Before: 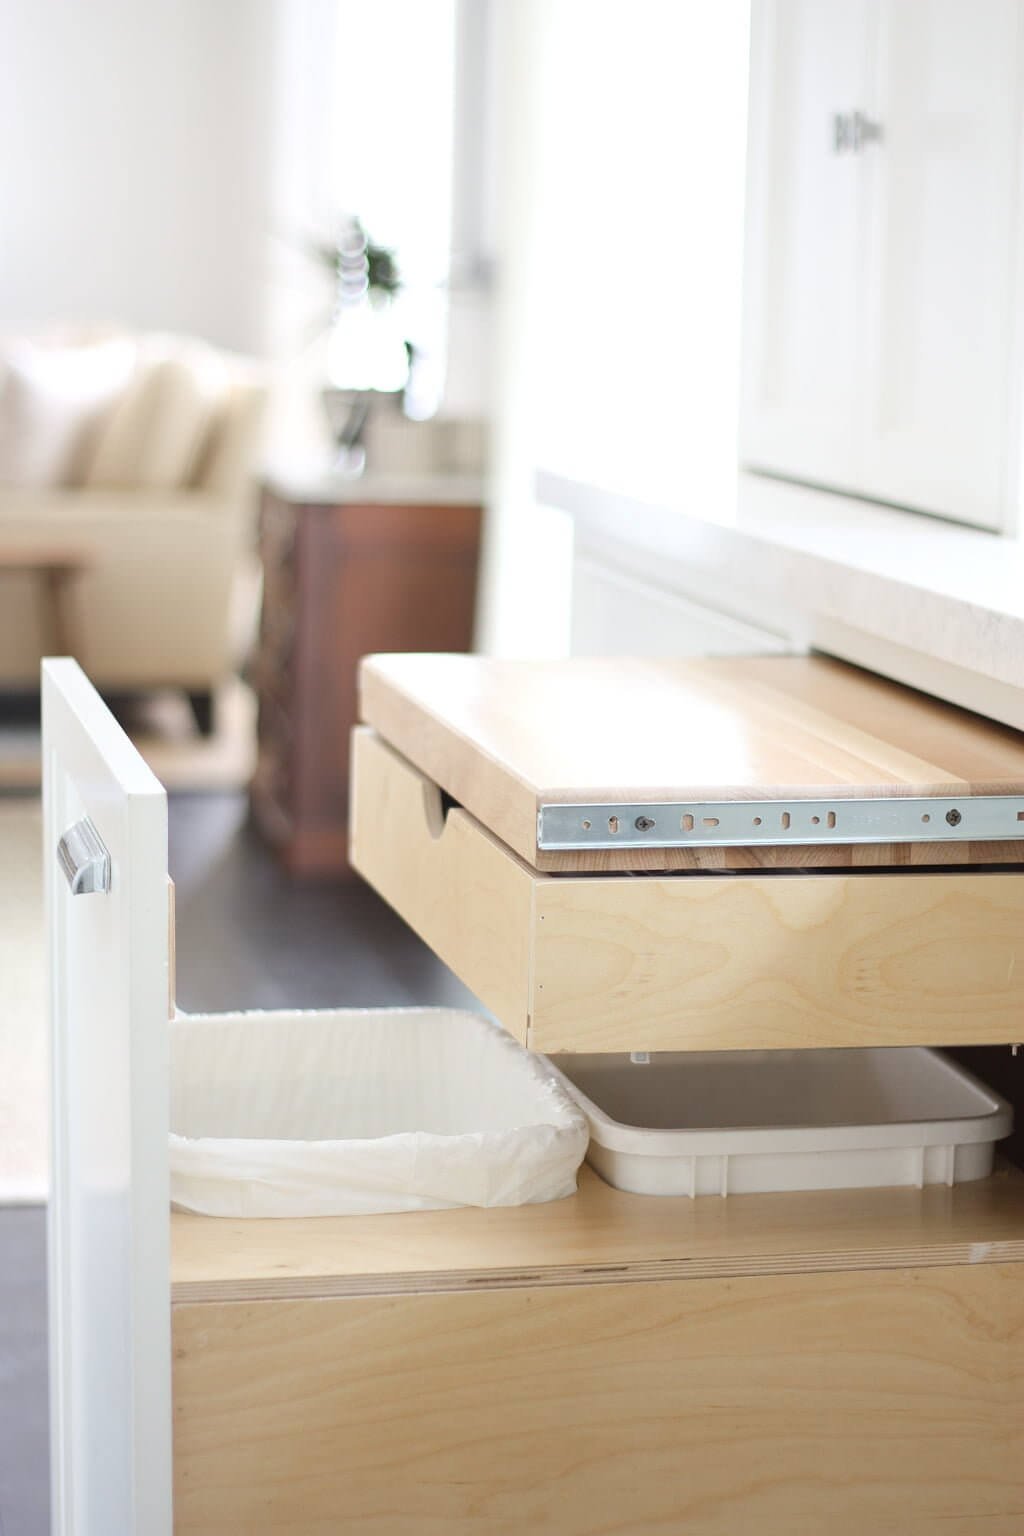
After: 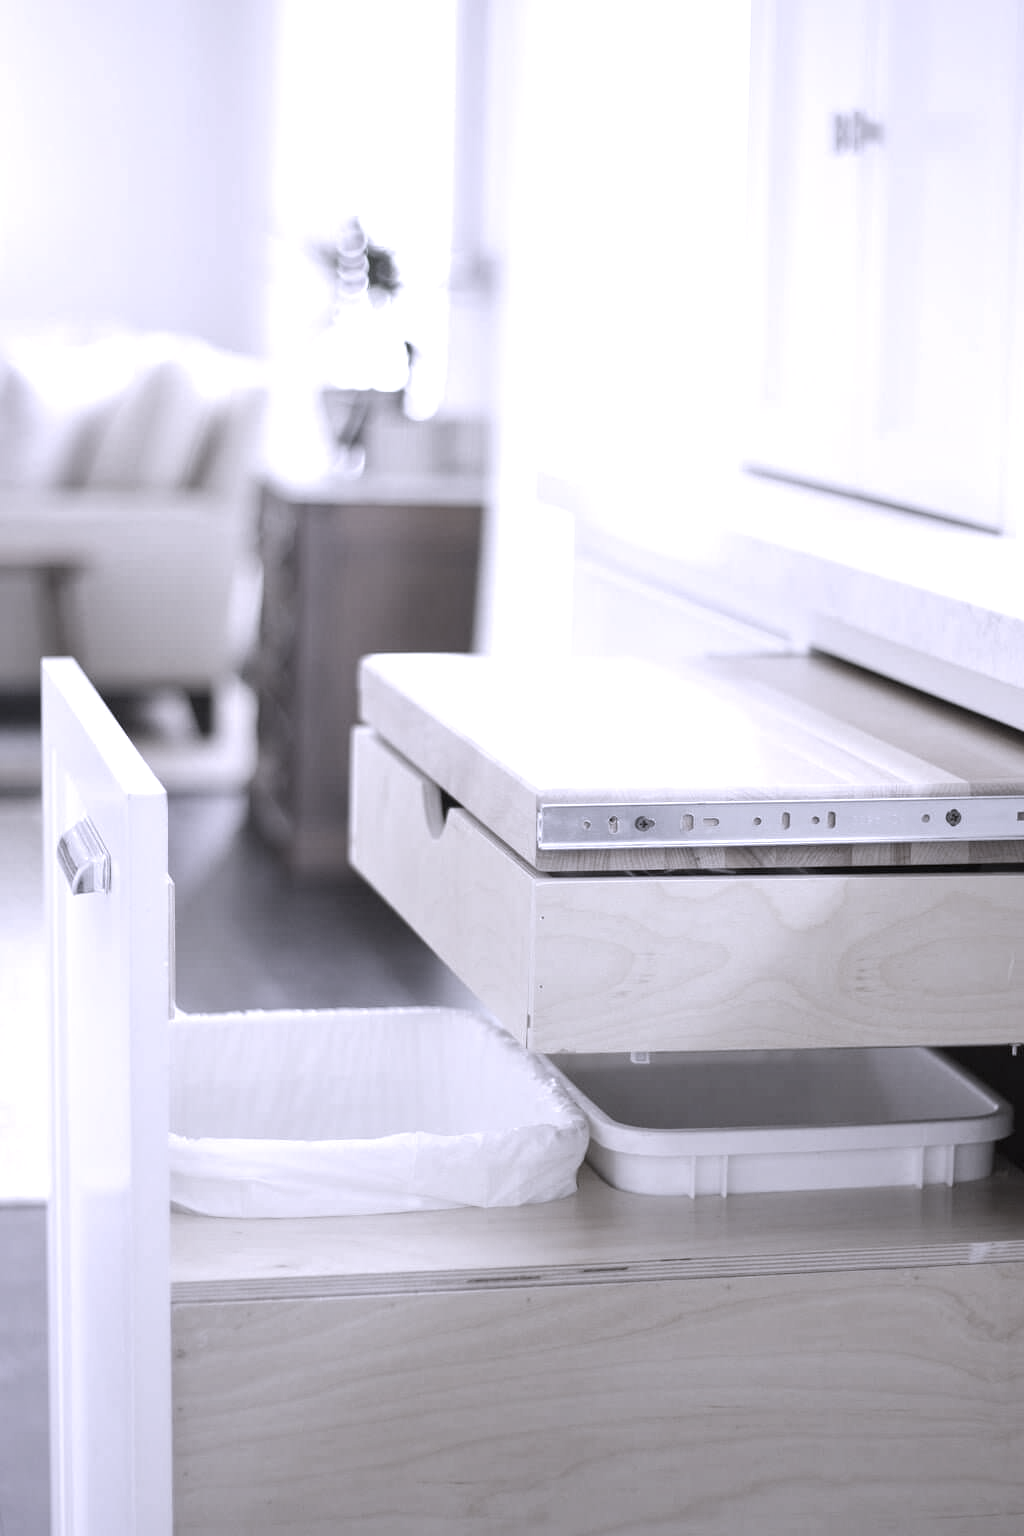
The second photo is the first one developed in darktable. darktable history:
white balance: red 0.98, blue 1.61
local contrast: highlights 100%, shadows 100%, detail 120%, midtone range 0.2
color correction: saturation 0.2
